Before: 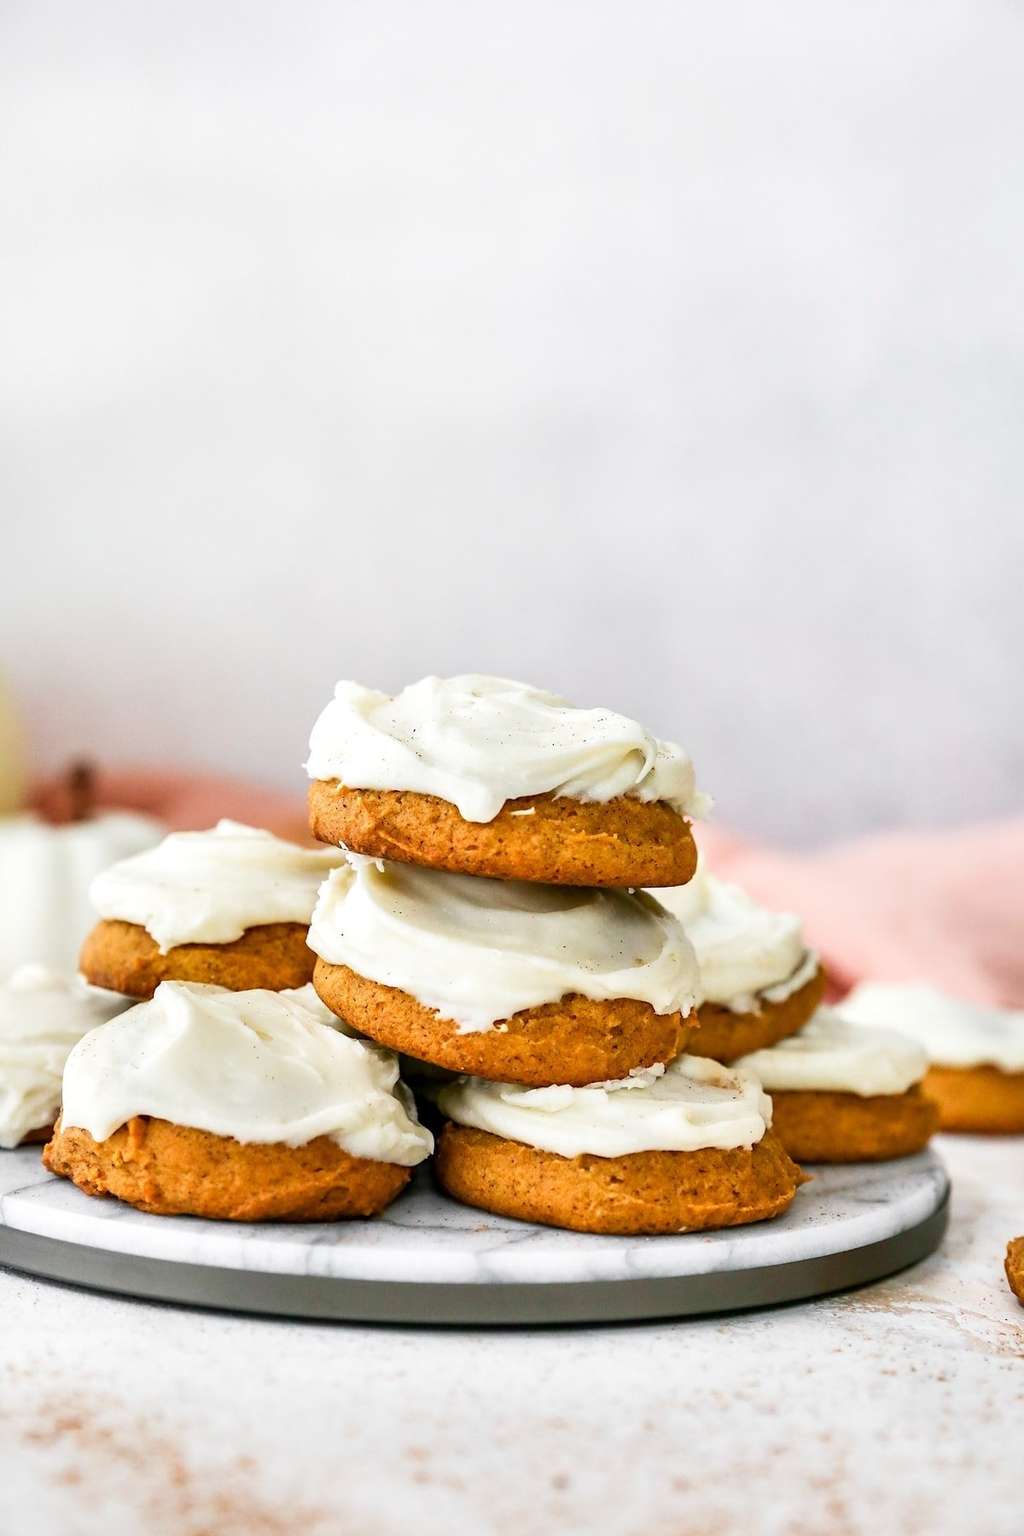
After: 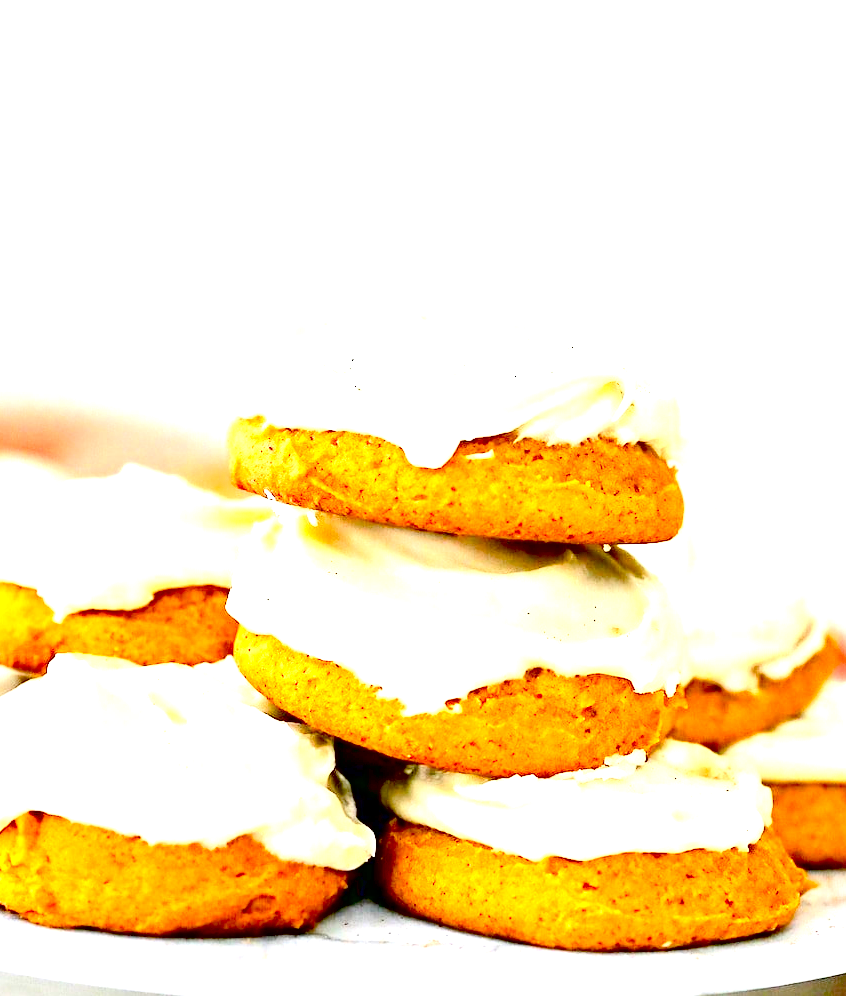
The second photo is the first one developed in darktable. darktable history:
exposure: black level correction 0.016, exposure 1.774 EV, compensate highlight preservation false
contrast brightness saturation: contrast 0.2, brightness 0.16, saturation 0.22
crop: left 11.123%, top 27.61%, right 18.3%, bottom 17.034%
